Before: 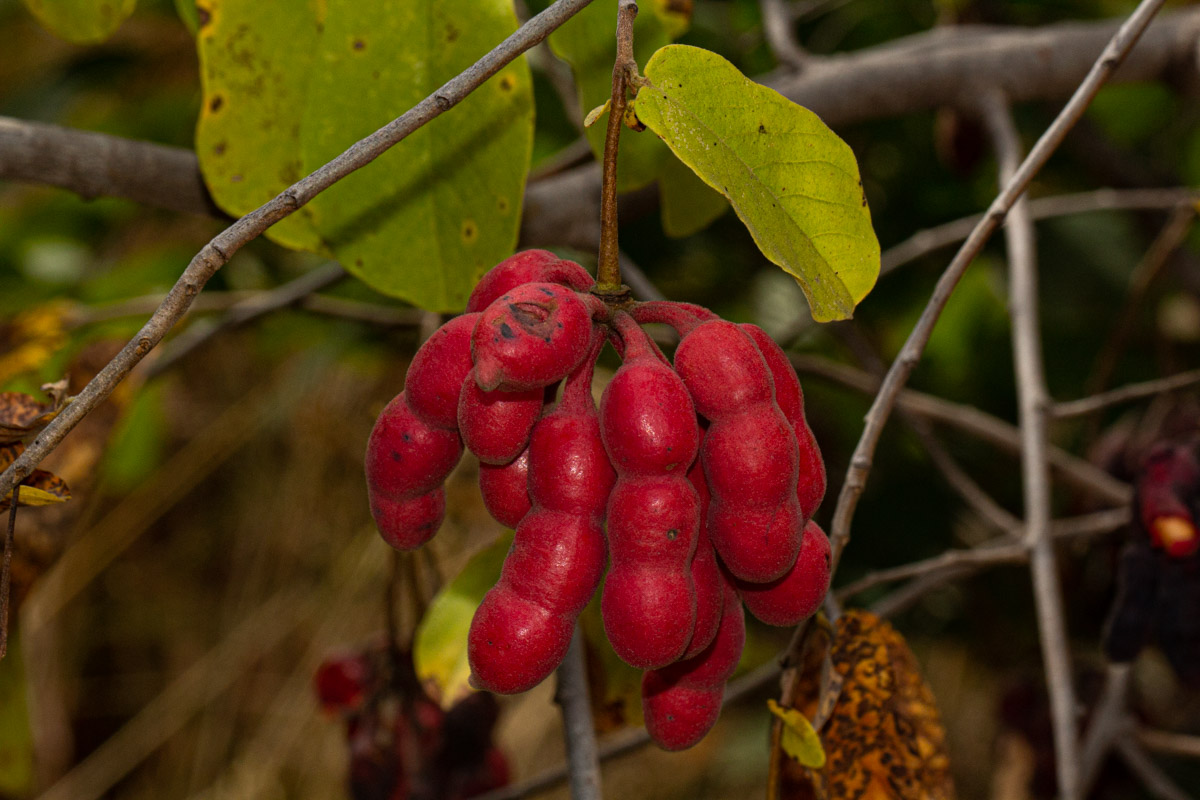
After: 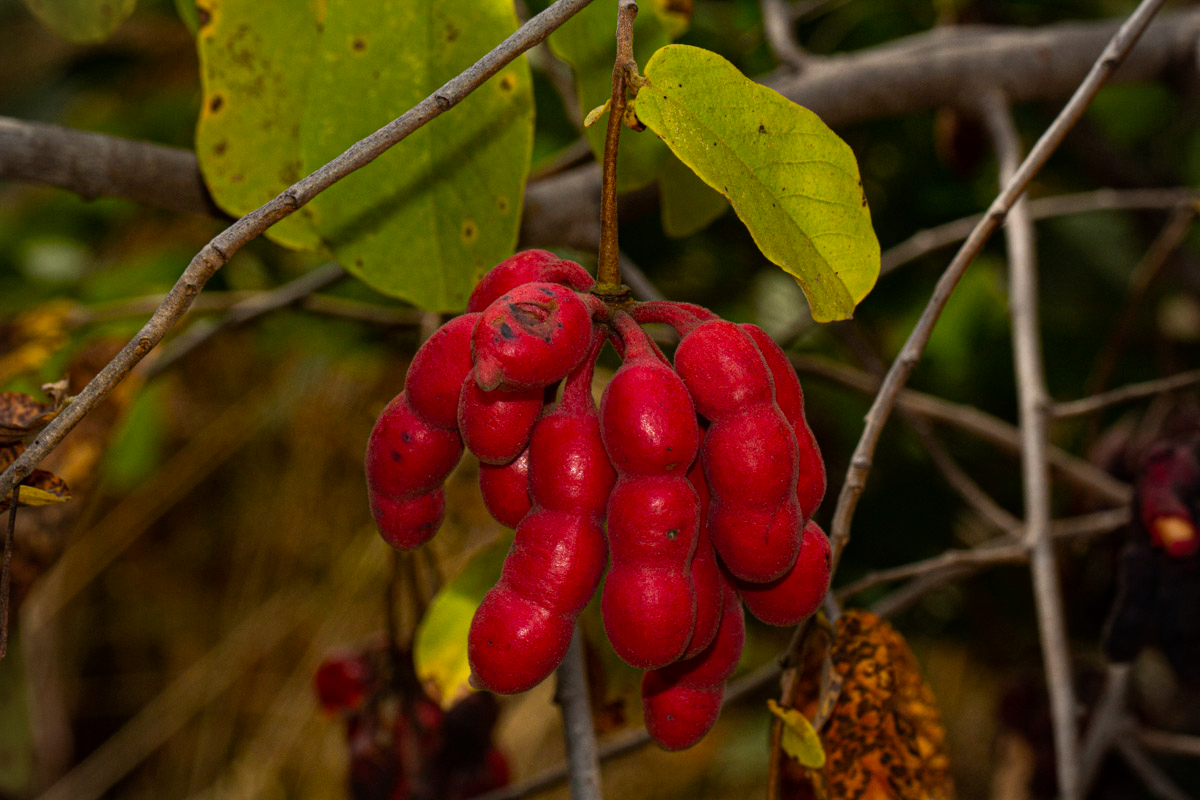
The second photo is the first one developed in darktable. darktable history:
color balance: contrast 6.48%, output saturation 113.3%
vignetting: fall-off radius 60.92%
